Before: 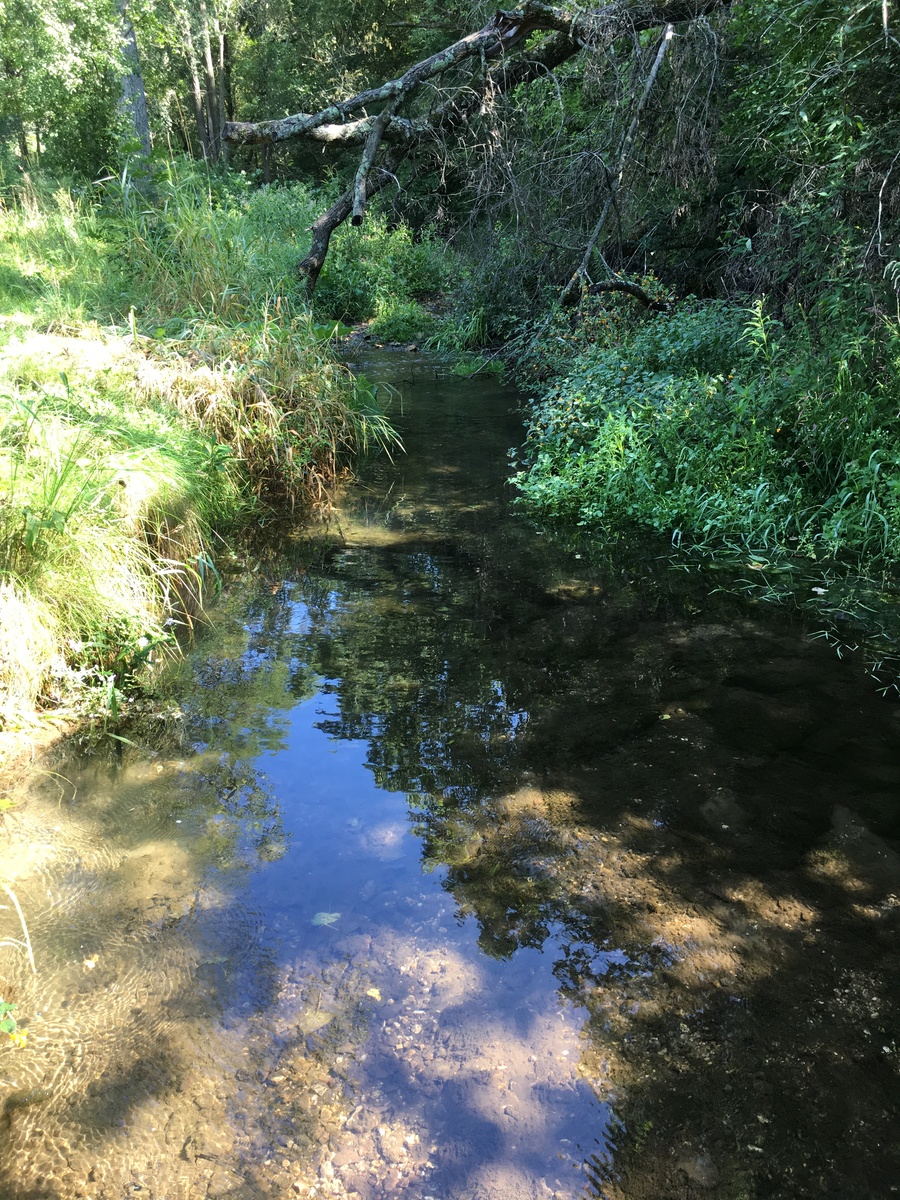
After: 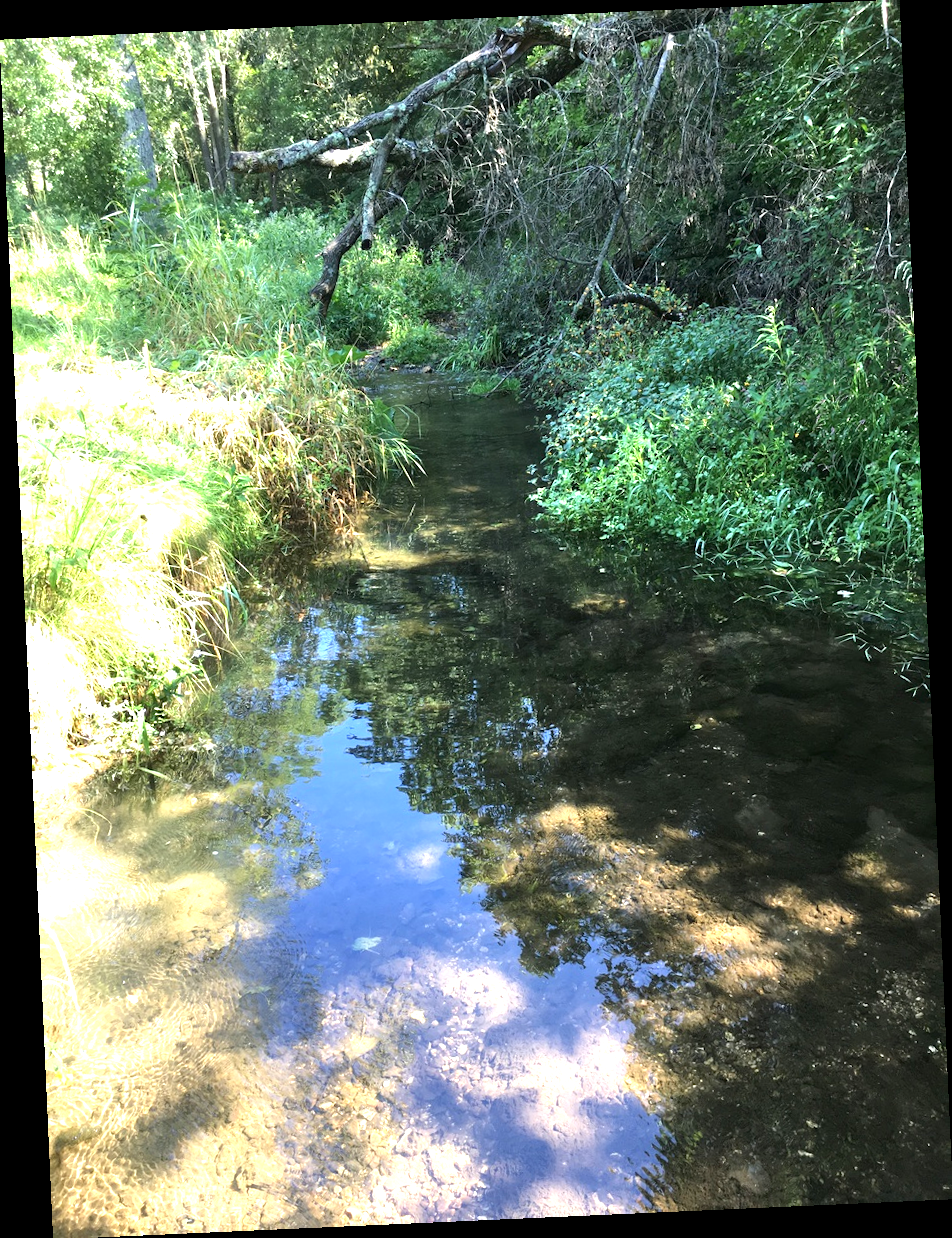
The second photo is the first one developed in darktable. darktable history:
rotate and perspective: rotation -2.56°, automatic cropping off
tone equalizer: on, module defaults
exposure: exposure 1 EV, compensate highlight preservation false
